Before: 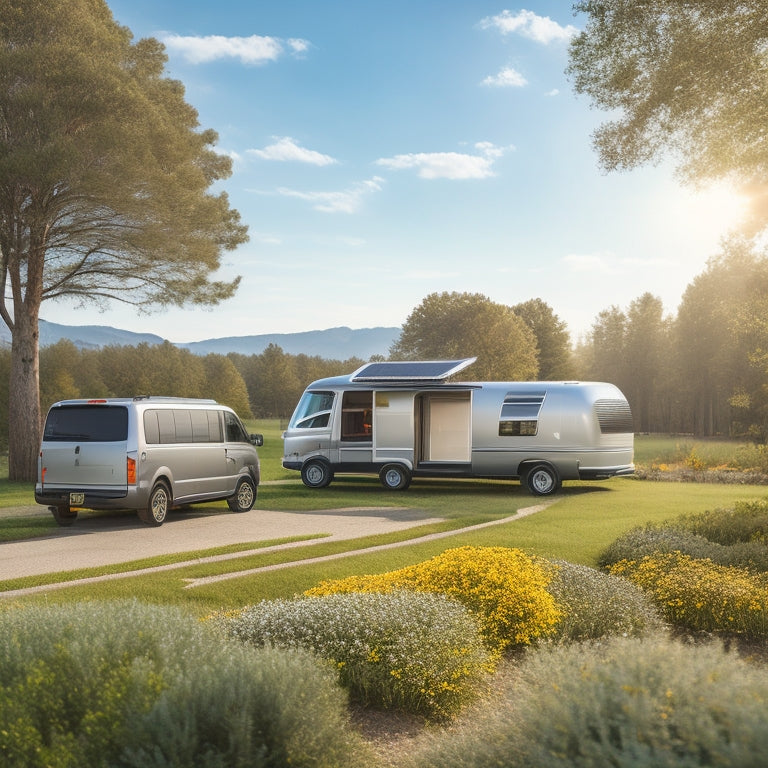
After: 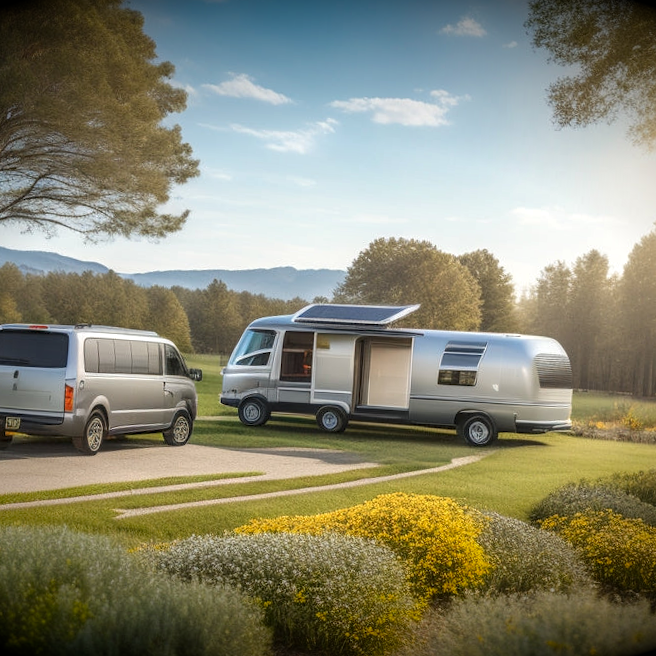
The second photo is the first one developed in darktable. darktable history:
crop and rotate: angle -3.27°, left 5.211%, top 5.211%, right 4.607%, bottom 4.607%
vignetting: fall-off start 98.29%, fall-off radius 100%, brightness -1, saturation 0.5, width/height ratio 1.428
local contrast: highlights 25%, detail 130%
